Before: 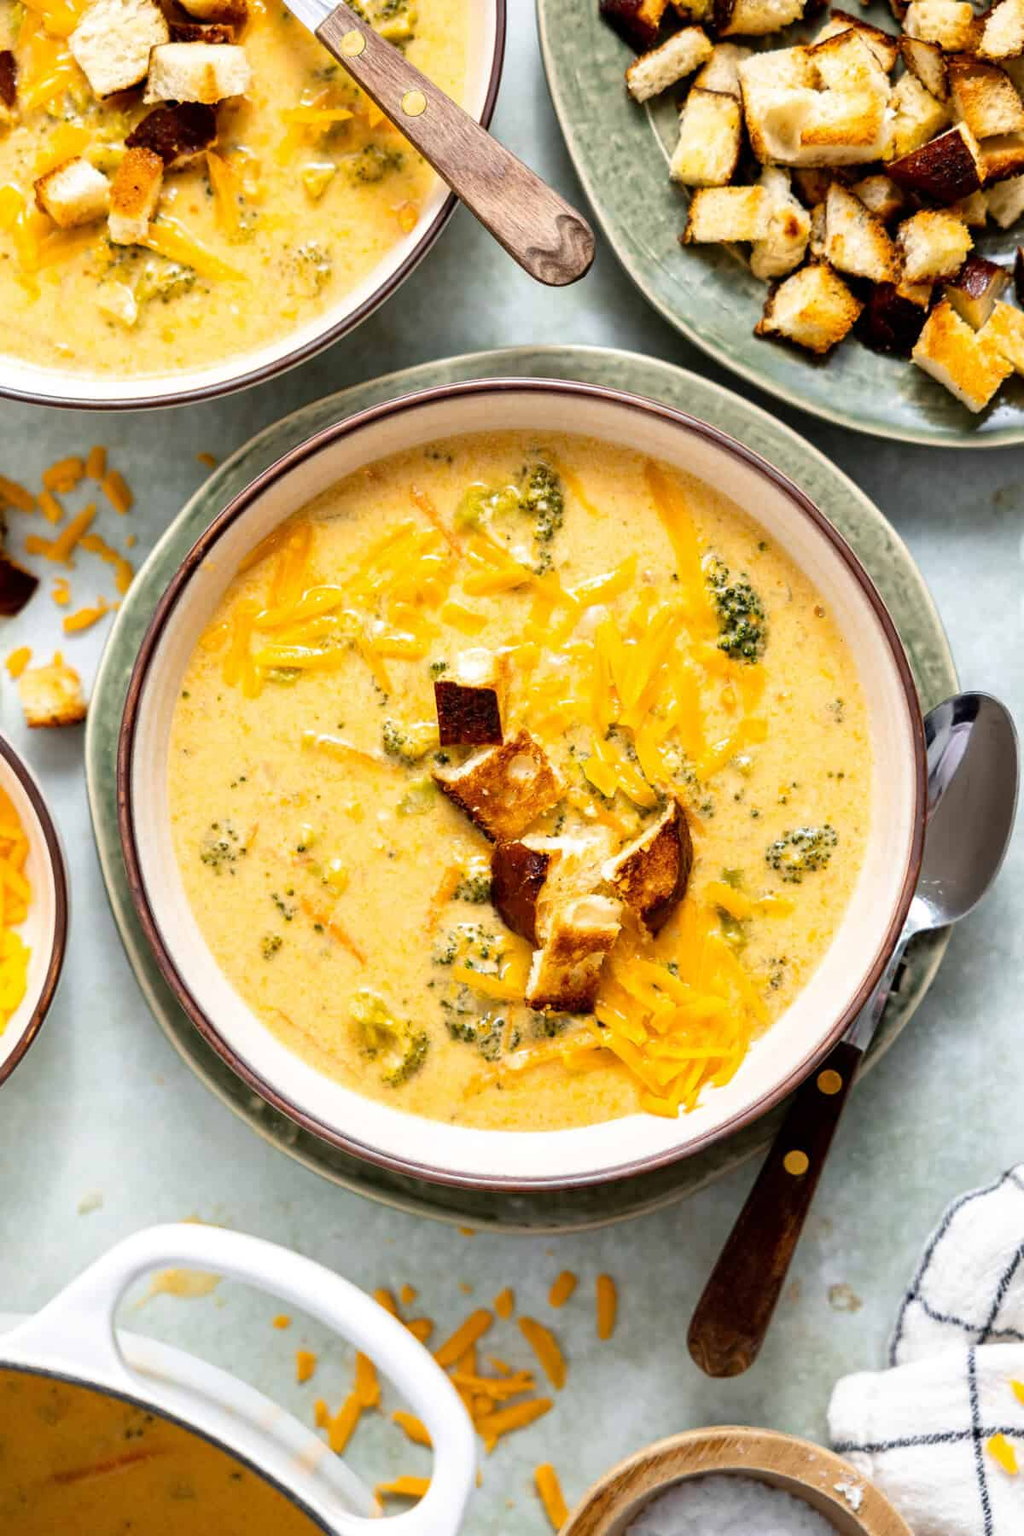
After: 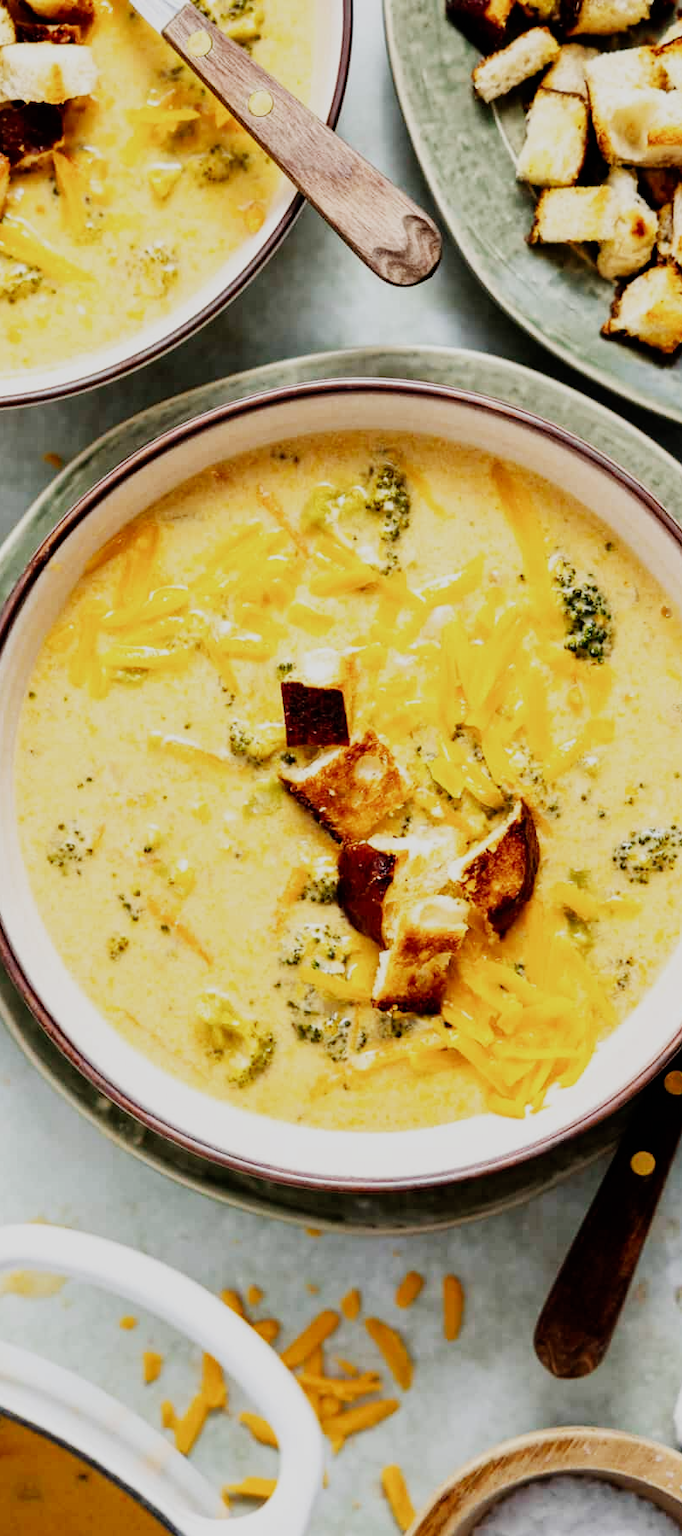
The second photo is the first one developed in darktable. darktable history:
crop and rotate: left 15.055%, right 18.278%
sigmoid: skew -0.2, preserve hue 0%, red attenuation 0.1, red rotation 0.035, green attenuation 0.1, green rotation -0.017, blue attenuation 0.15, blue rotation -0.052, base primaries Rec2020
